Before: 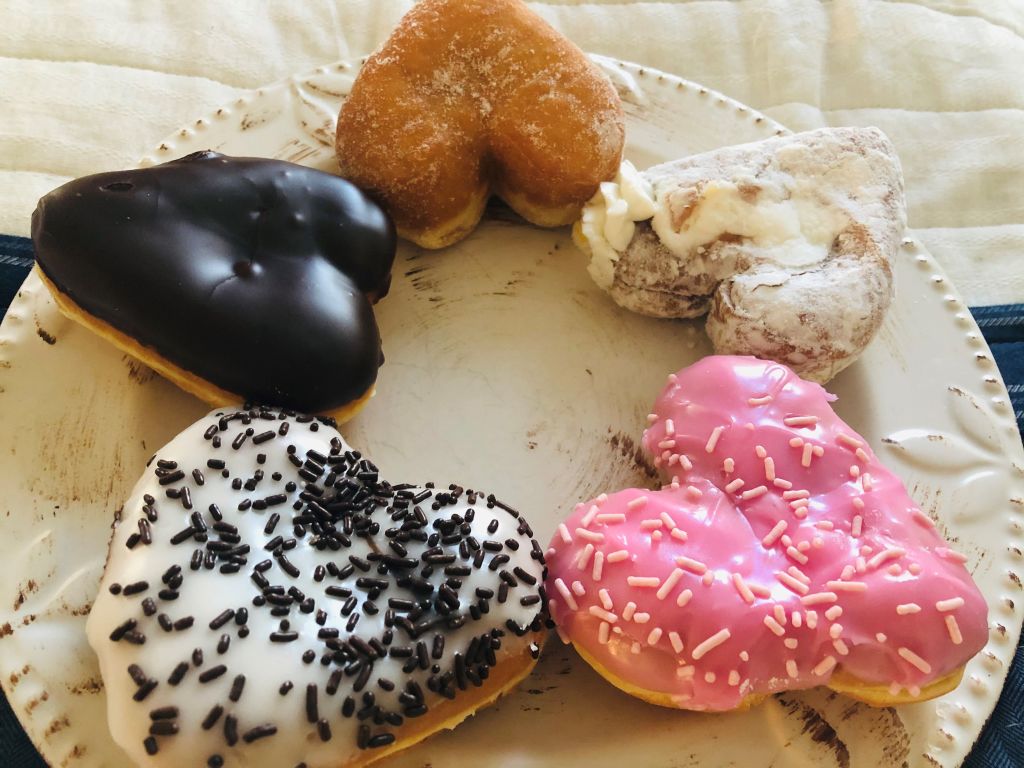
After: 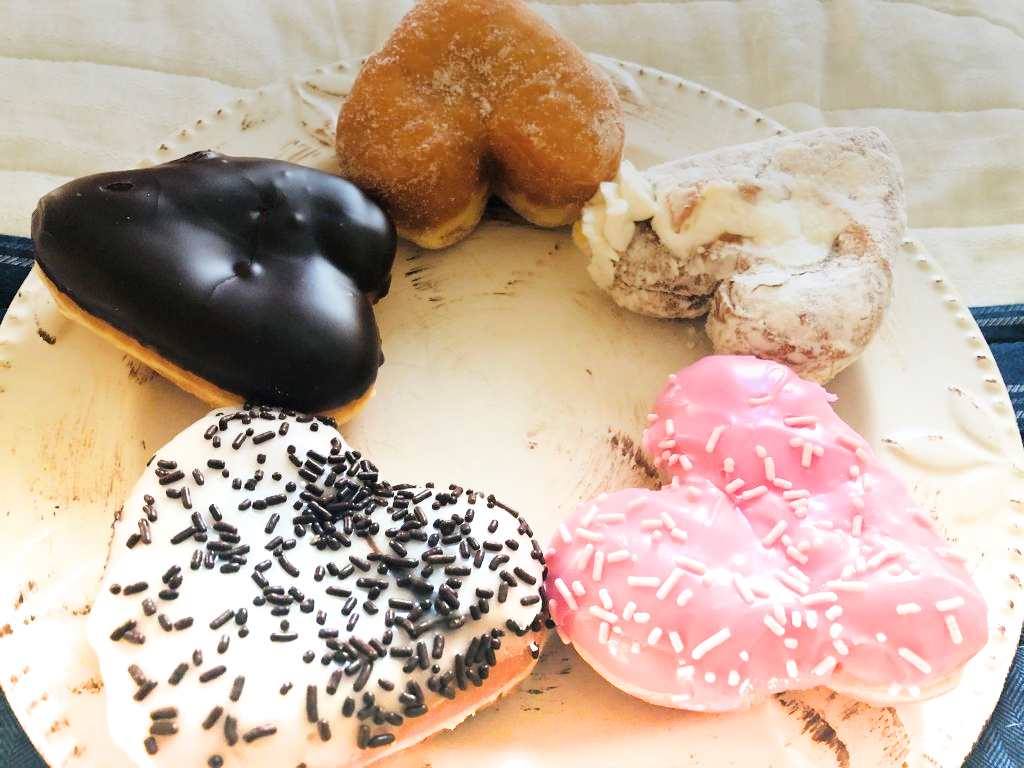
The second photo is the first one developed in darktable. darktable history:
graduated density: density -3.9 EV
filmic rgb: hardness 4.17
